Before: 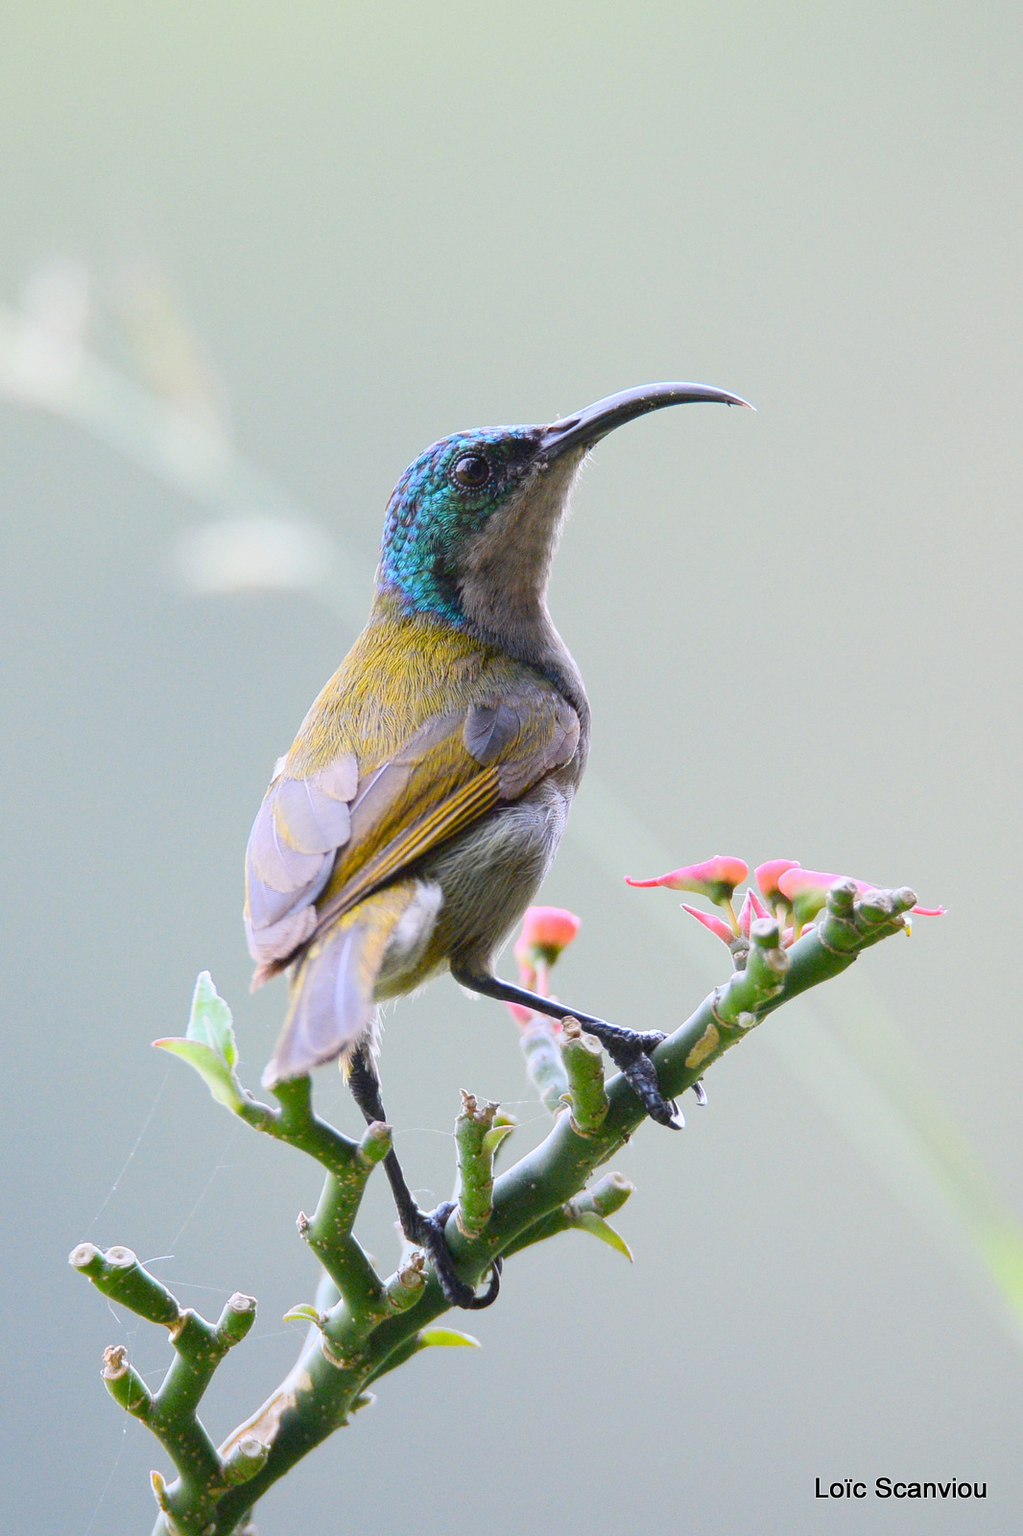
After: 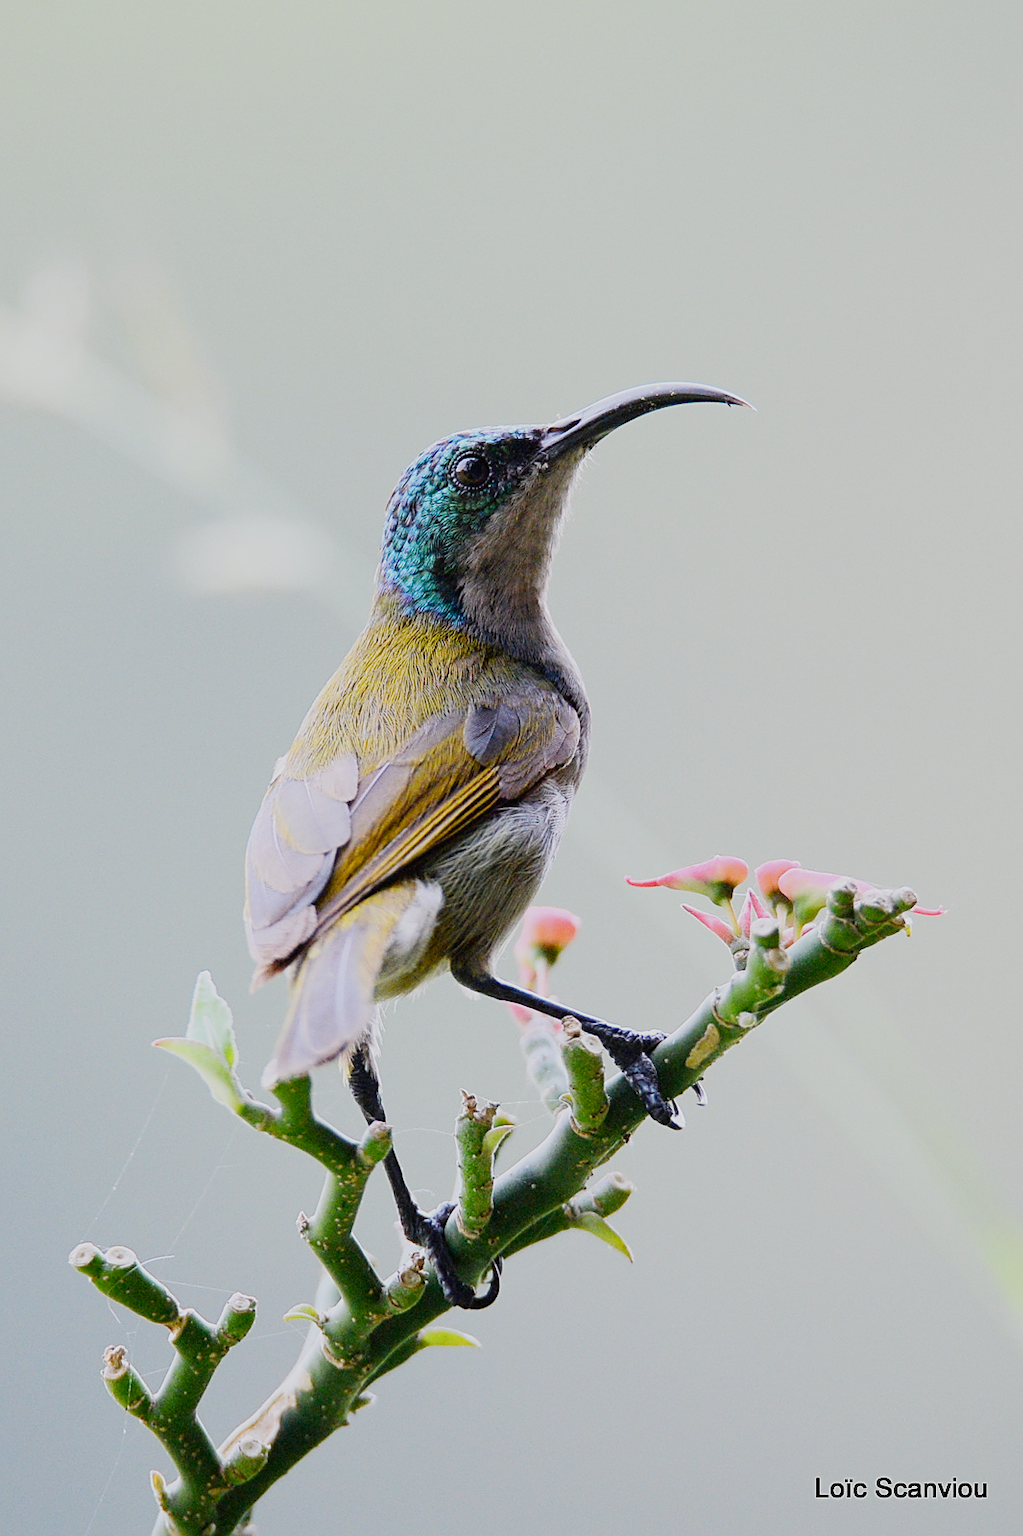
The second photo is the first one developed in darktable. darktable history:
sharpen: on, module defaults
sigmoid: skew -0.2, preserve hue 0%, red attenuation 0.1, red rotation 0.035, green attenuation 0.1, green rotation -0.017, blue attenuation 0.15, blue rotation -0.052, base primaries Rec2020
